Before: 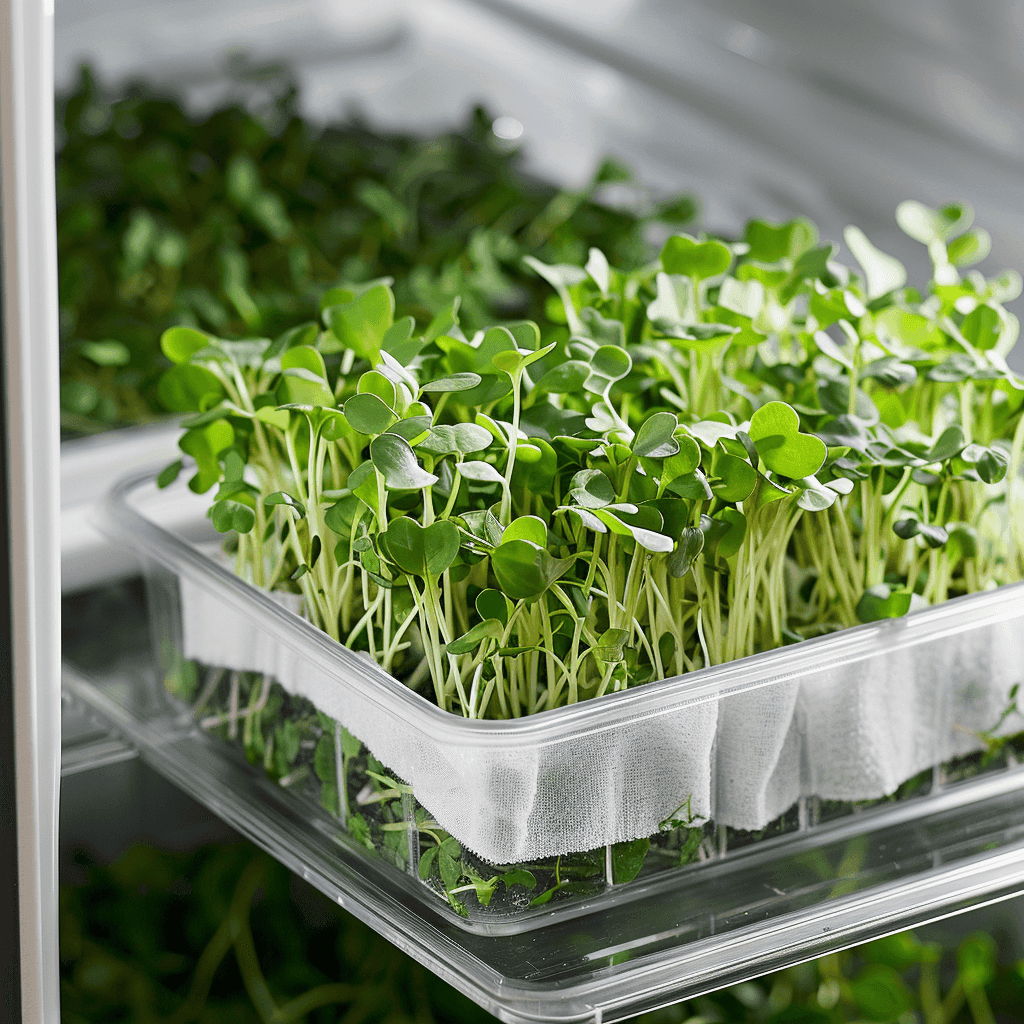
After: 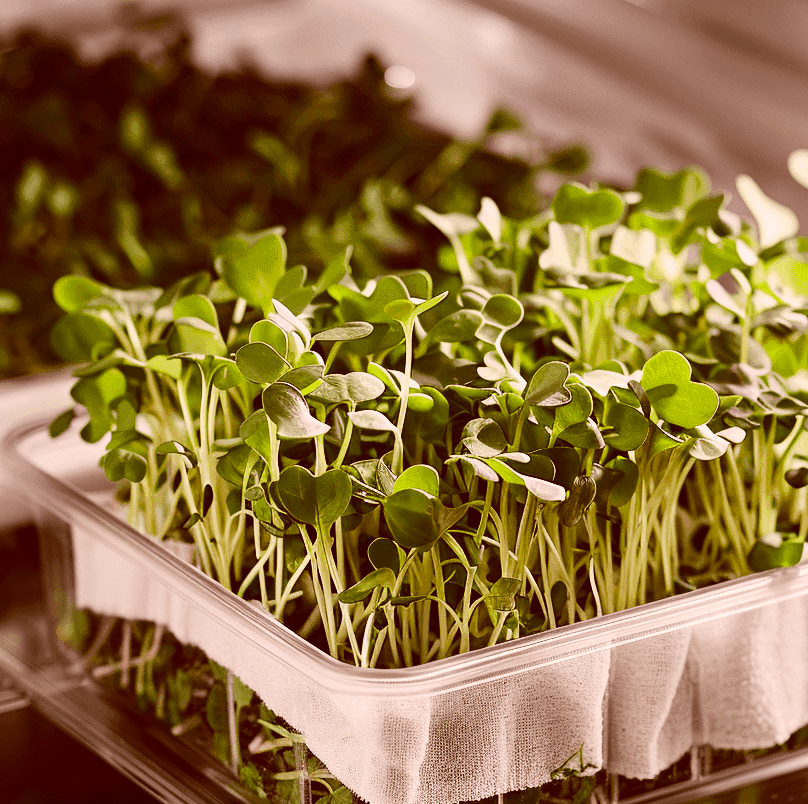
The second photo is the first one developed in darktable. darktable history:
contrast brightness saturation: contrast 0.192, brightness -0.104, saturation 0.211
crop and rotate: left 10.627%, top 5.013%, right 10.446%, bottom 16.429%
color correction: highlights a* 9.52, highlights b* 8.89, shadows a* 39.68, shadows b* 39.99, saturation 0.776
